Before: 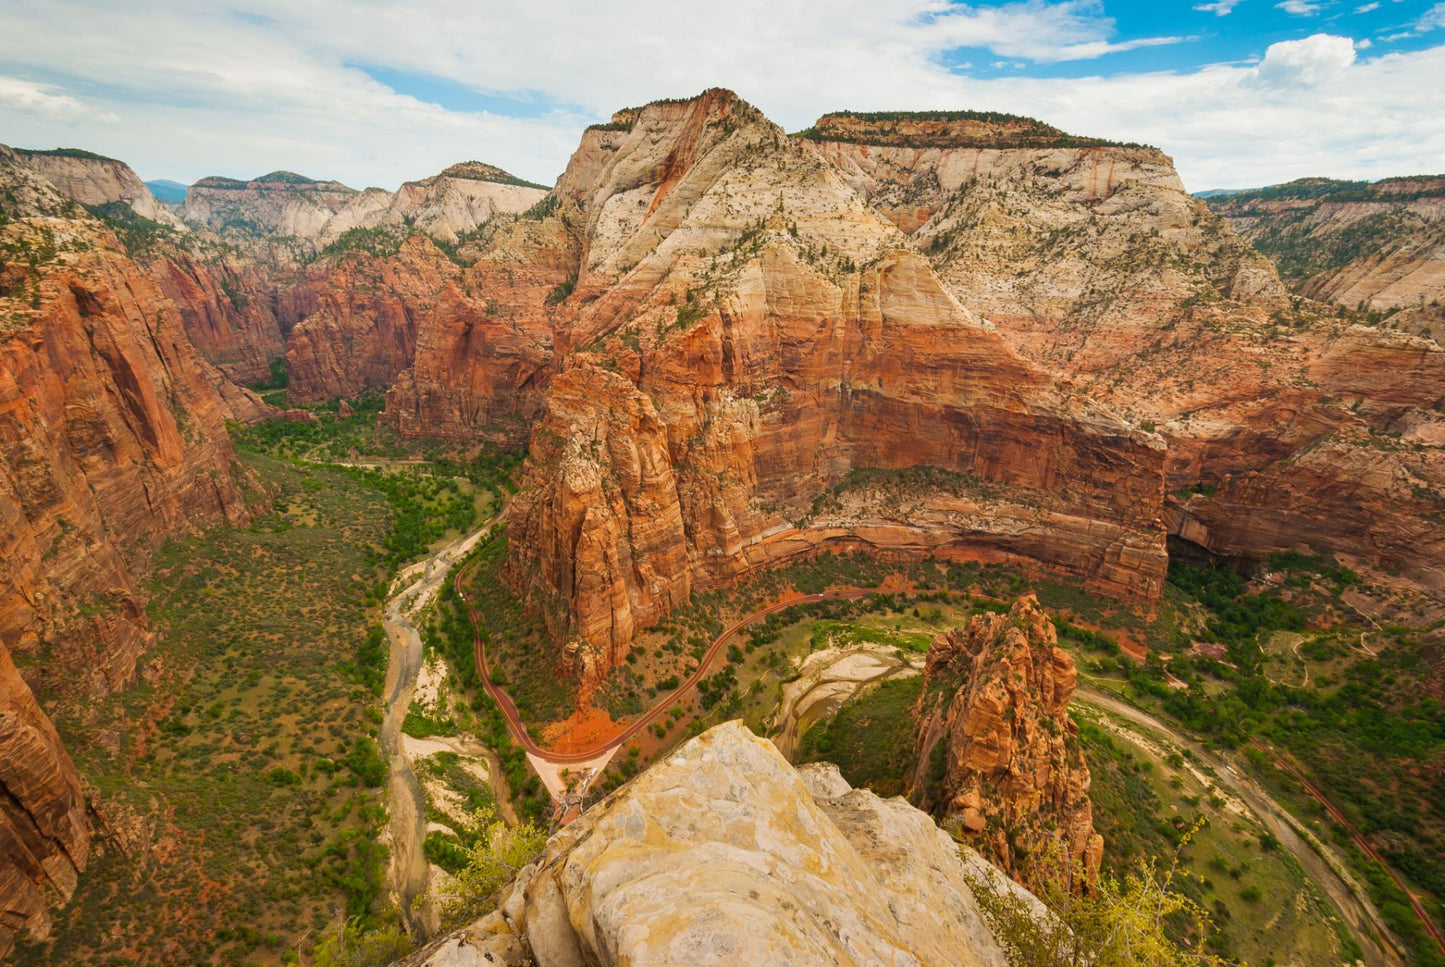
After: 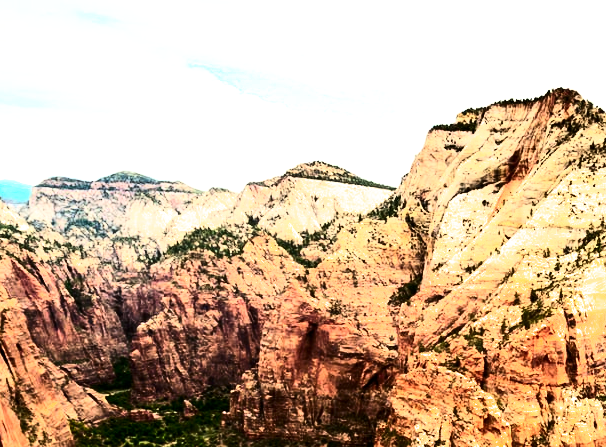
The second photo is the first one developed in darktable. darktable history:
tone equalizer: -8 EV -0.417 EV, -7 EV -0.389 EV, -6 EV -0.333 EV, -5 EV -0.222 EV, -3 EV 0.222 EV, -2 EV 0.333 EV, -1 EV 0.389 EV, +0 EV 0.417 EV, edges refinement/feathering 500, mask exposure compensation -1.57 EV, preserve details no
contrast brightness saturation: contrast 0.4, brightness 0.05, saturation 0.25
filmic rgb: black relative exposure -8.2 EV, white relative exposure 2.2 EV, threshold 3 EV, hardness 7.11, latitude 85.74%, contrast 1.696, highlights saturation mix -4%, shadows ↔ highlights balance -2.69%, color science v5 (2021), contrast in shadows safe, contrast in highlights safe, enable highlight reconstruction true
crop and rotate: left 10.817%, top 0.062%, right 47.194%, bottom 53.626%
